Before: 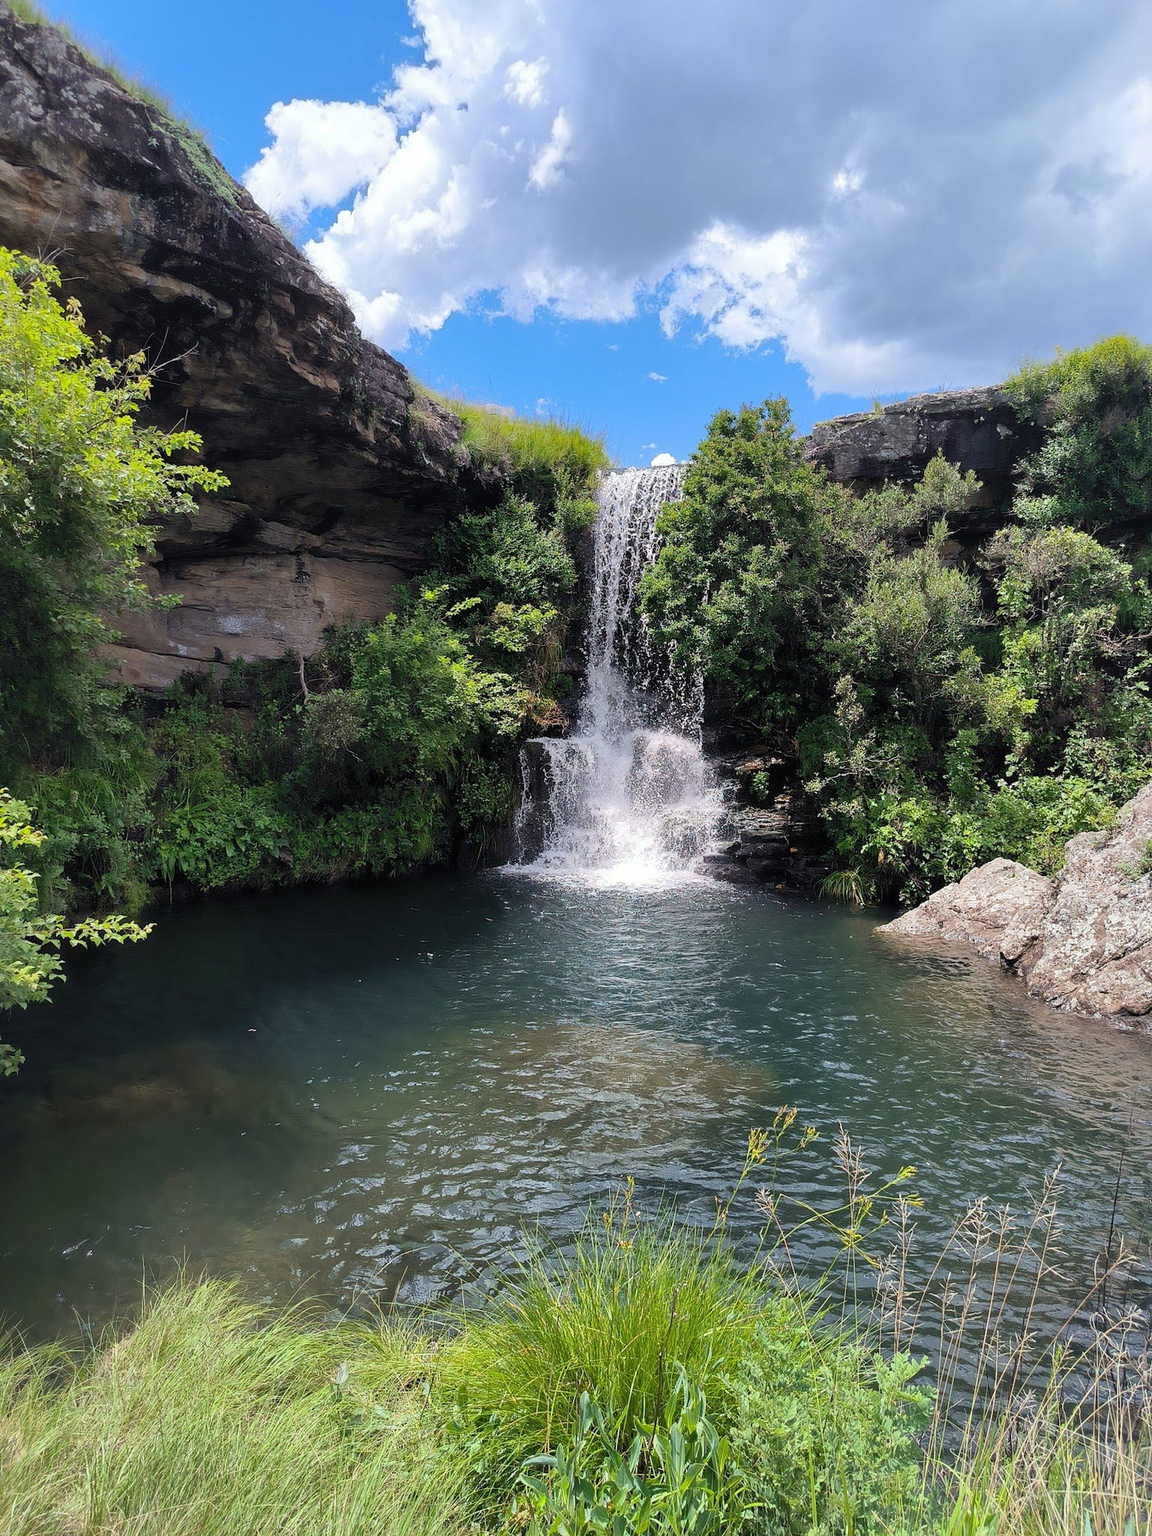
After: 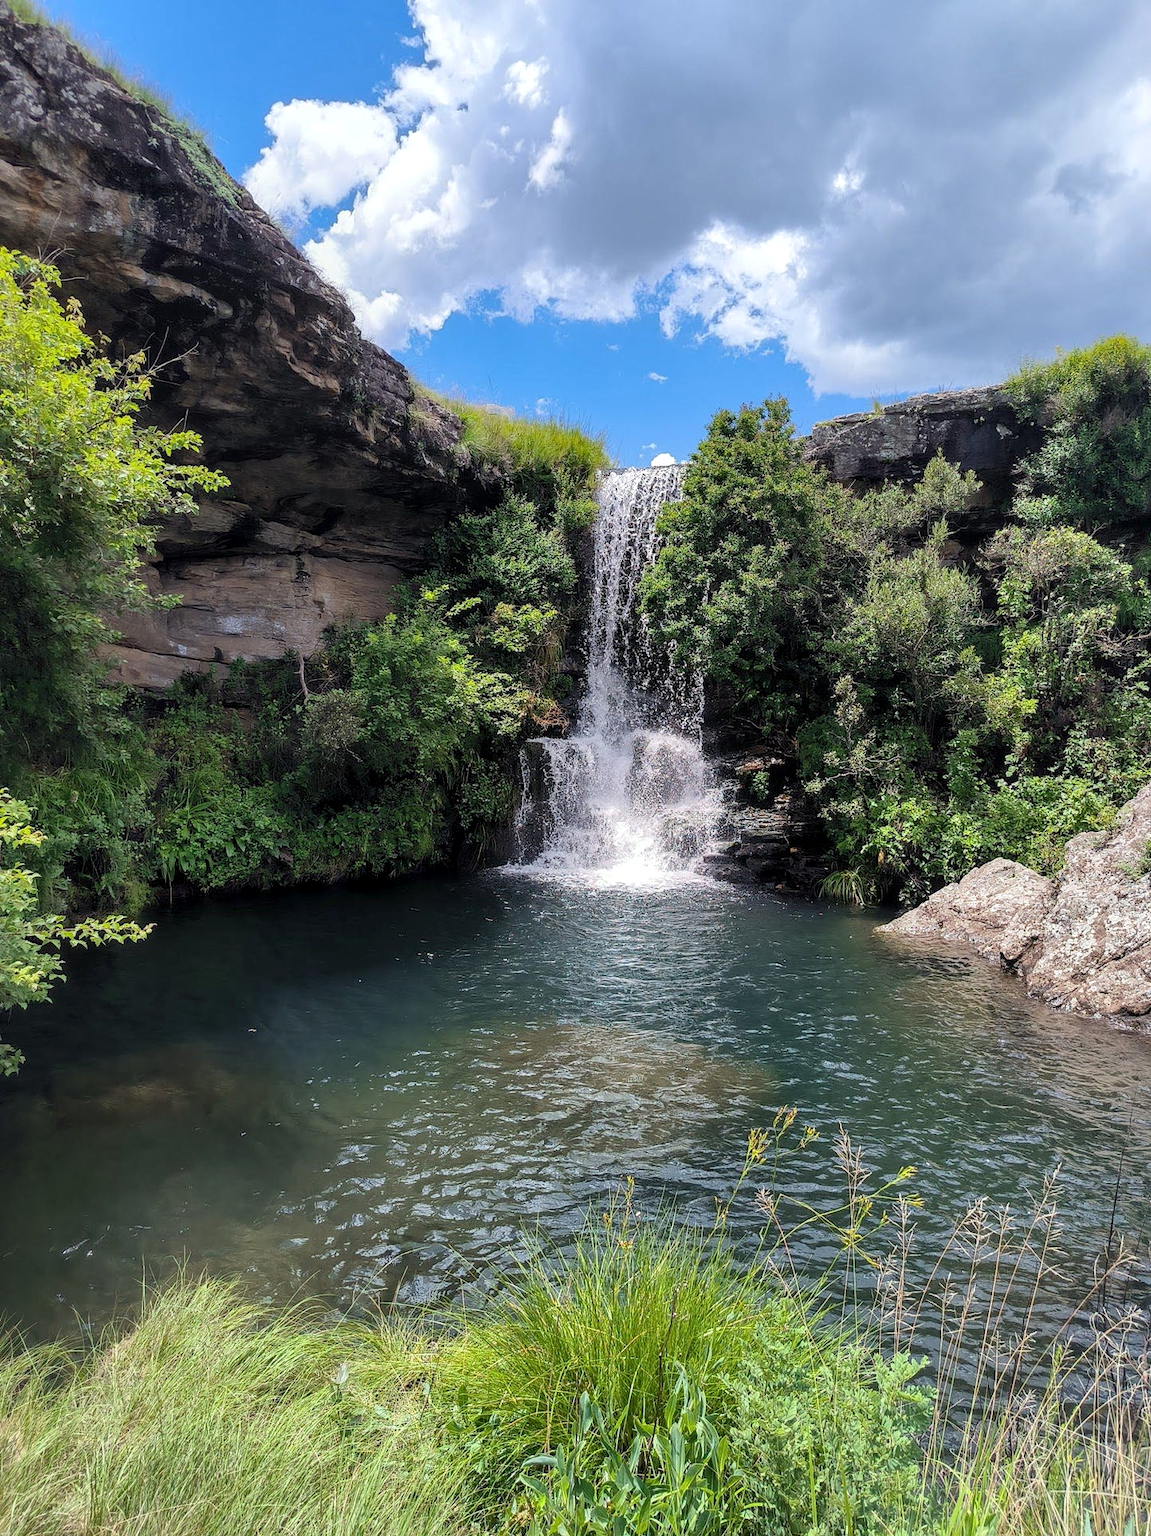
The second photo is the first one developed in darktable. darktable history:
exposure: black level correction 0.001, compensate exposure bias true, compensate highlight preservation false
local contrast: on, module defaults
